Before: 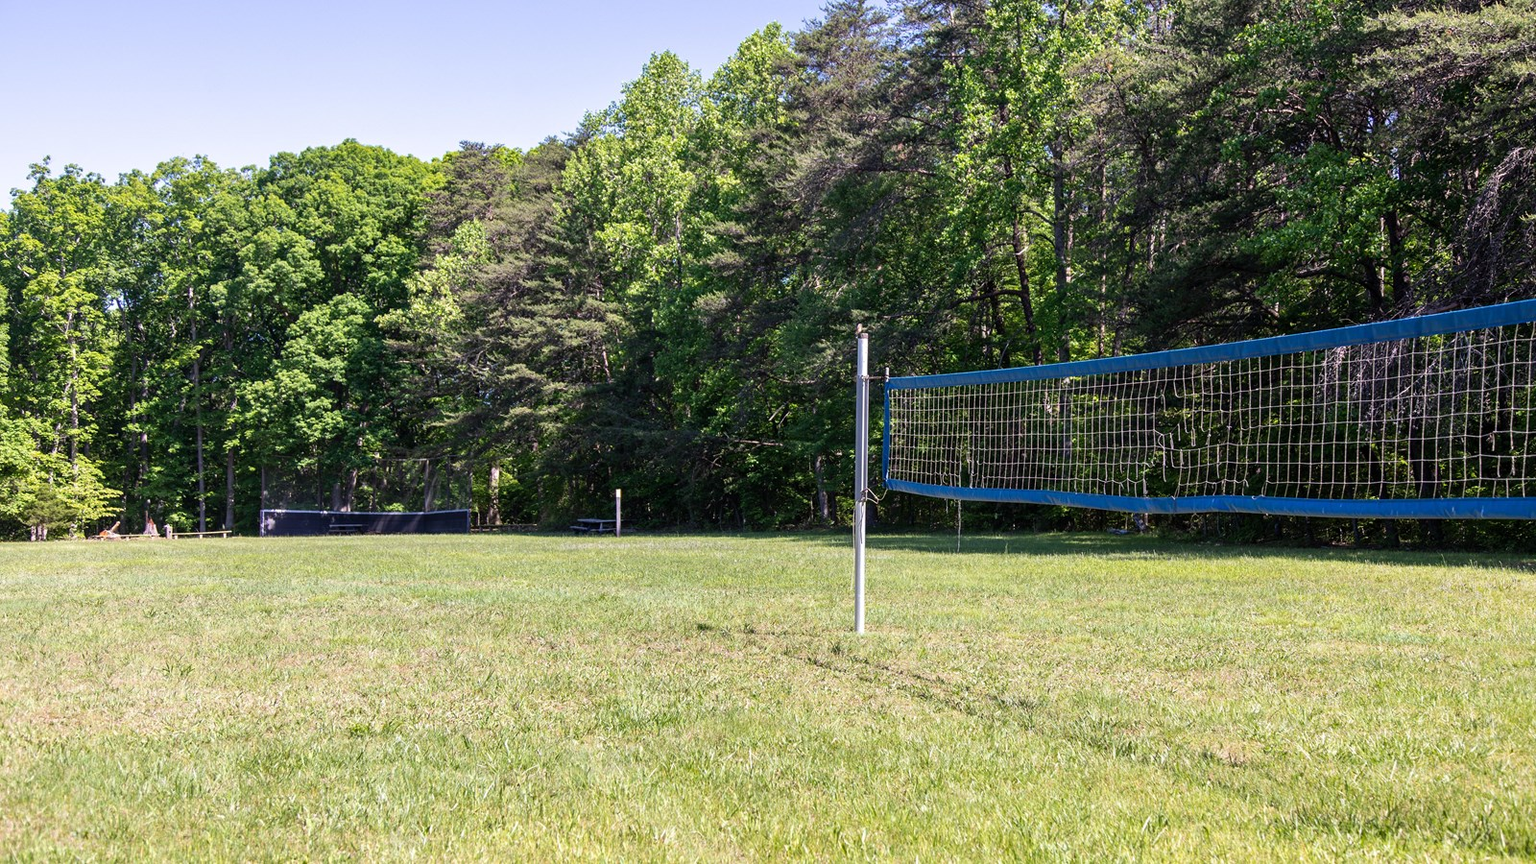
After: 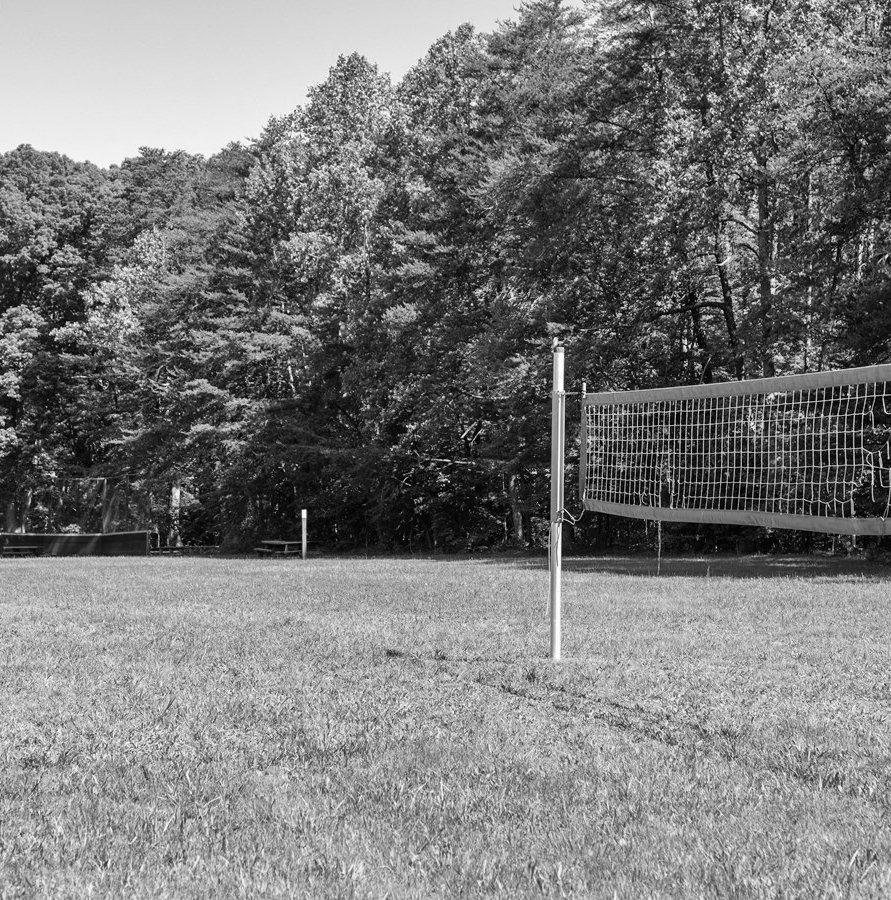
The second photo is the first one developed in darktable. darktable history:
color calibration: output gray [0.23, 0.37, 0.4, 0], illuminant as shot in camera, x 0.358, y 0.373, temperature 4628.91 K
crop: left 21.268%, right 22.601%
exposure: compensate exposure bias true, compensate highlight preservation false
shadows and highlights: shadows 59.47, soften with gaussian
